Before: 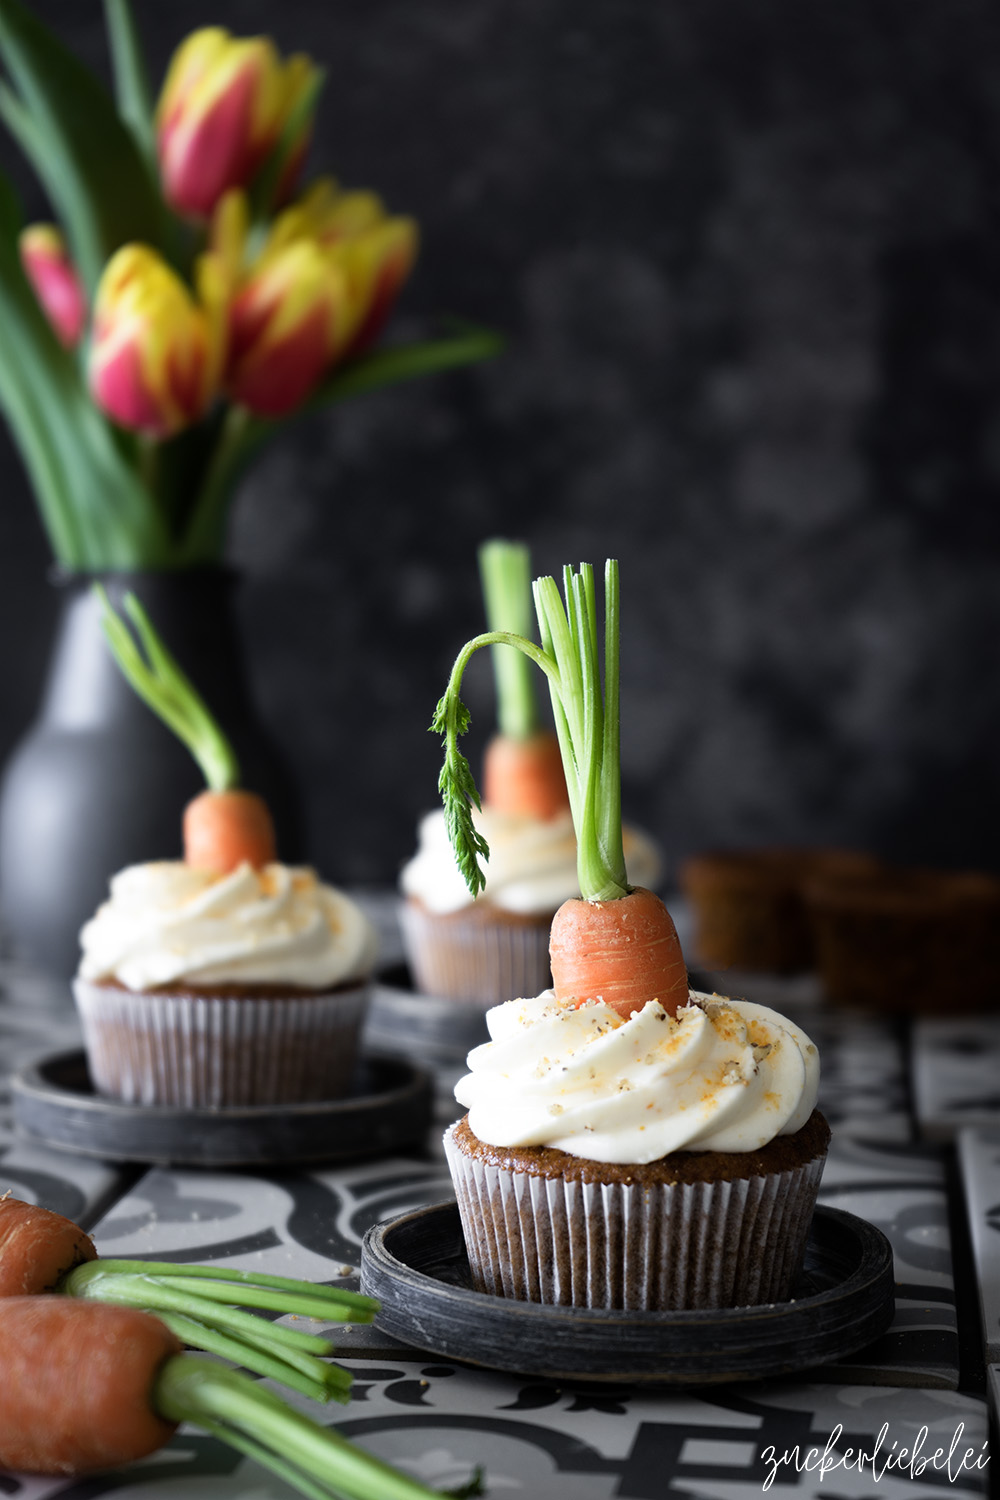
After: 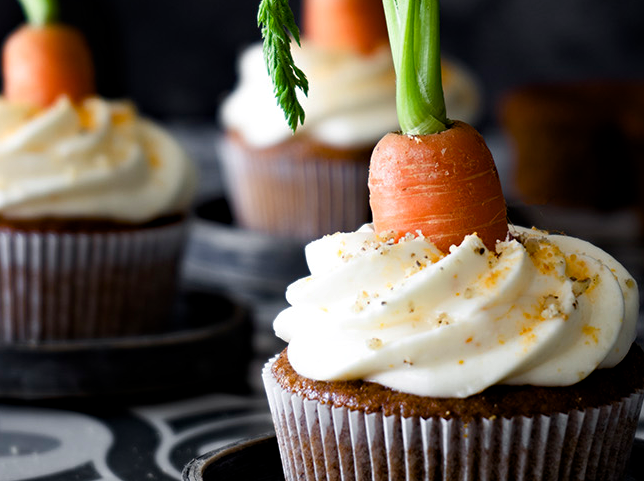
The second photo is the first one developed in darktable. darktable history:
haze removal: compatibility mode true
exposure: black level correction 0.002, compensate highlight preservation false
crop: left 18.142%, top 51.096%, right 17.359%, bottom 16.836%
color balance rgb: power › luminance -14.958%, perceptual saturation grading › global saturation 20%, perceptual saturation grading › highlights -25.761%, perceptual saturation grading › shadows 26.006%
